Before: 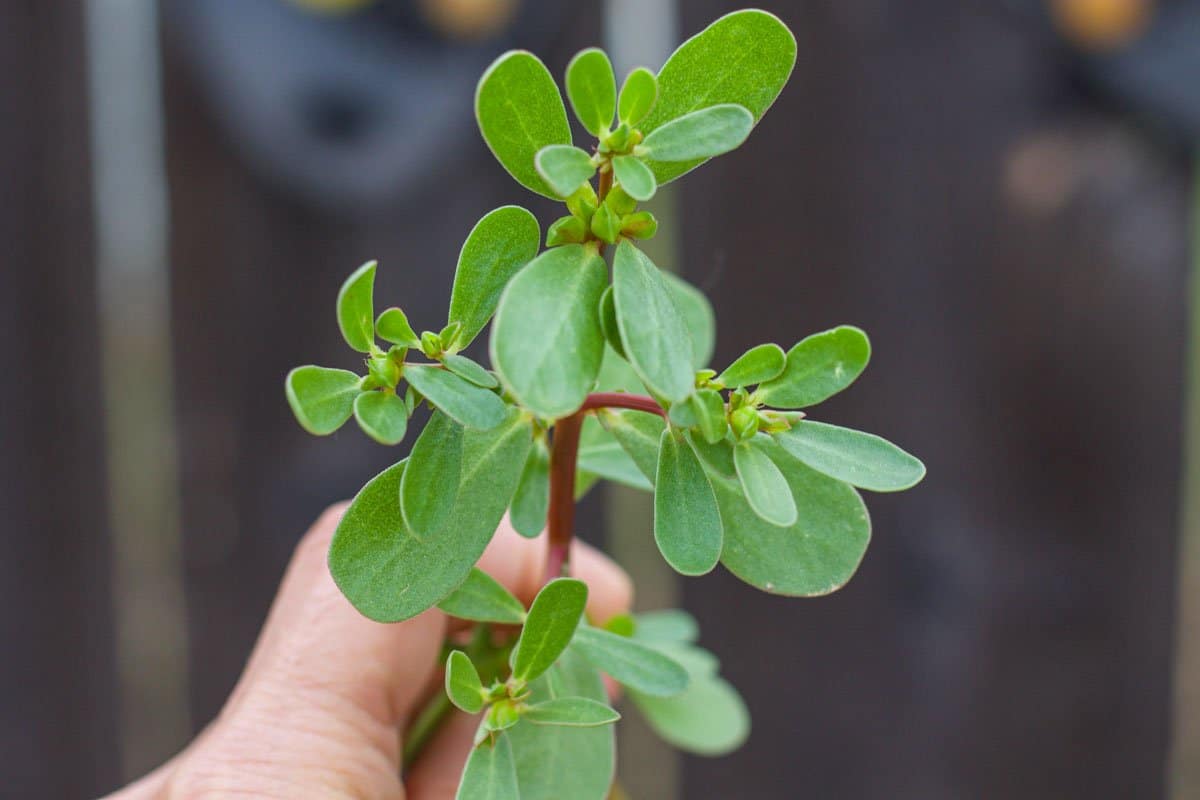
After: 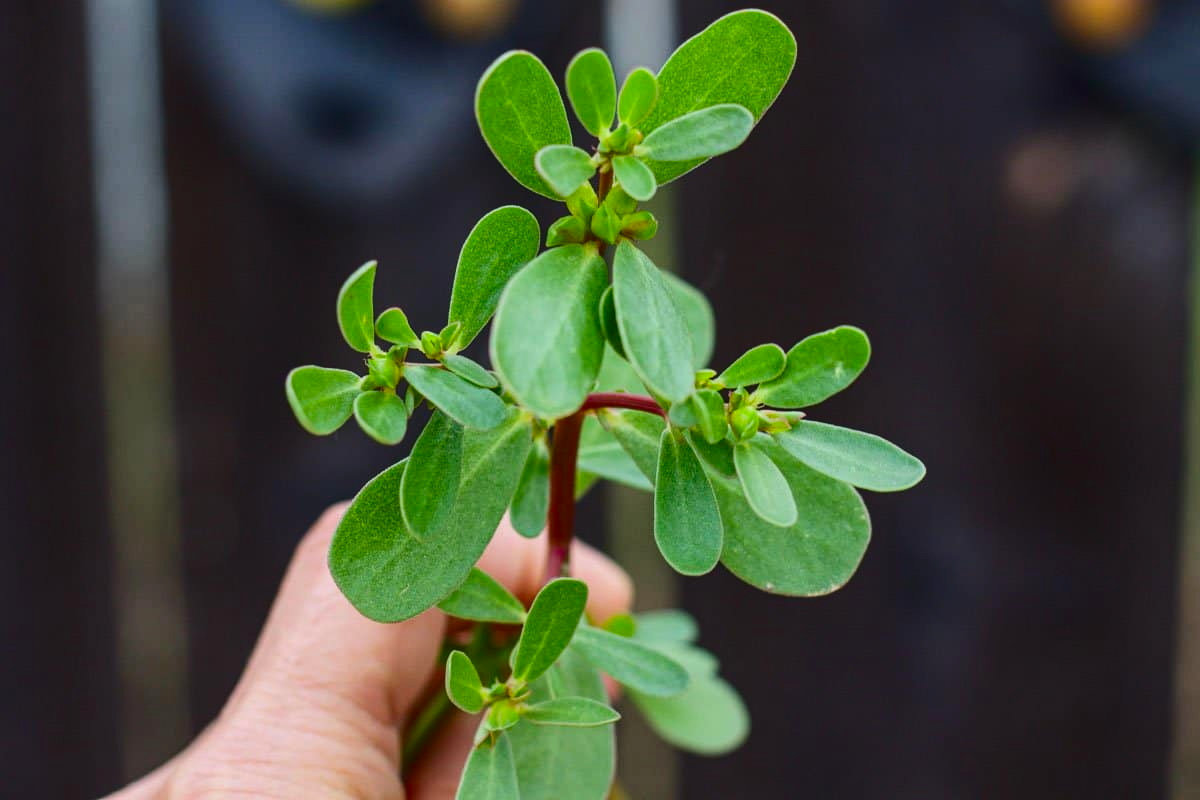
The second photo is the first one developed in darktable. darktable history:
shadows and highlights: shadows -20.32, white point adjustment -1.91, highlights -35.11
contrast brightness saturation: contrast 0.214, brightness -0.101, saturation 0.214
